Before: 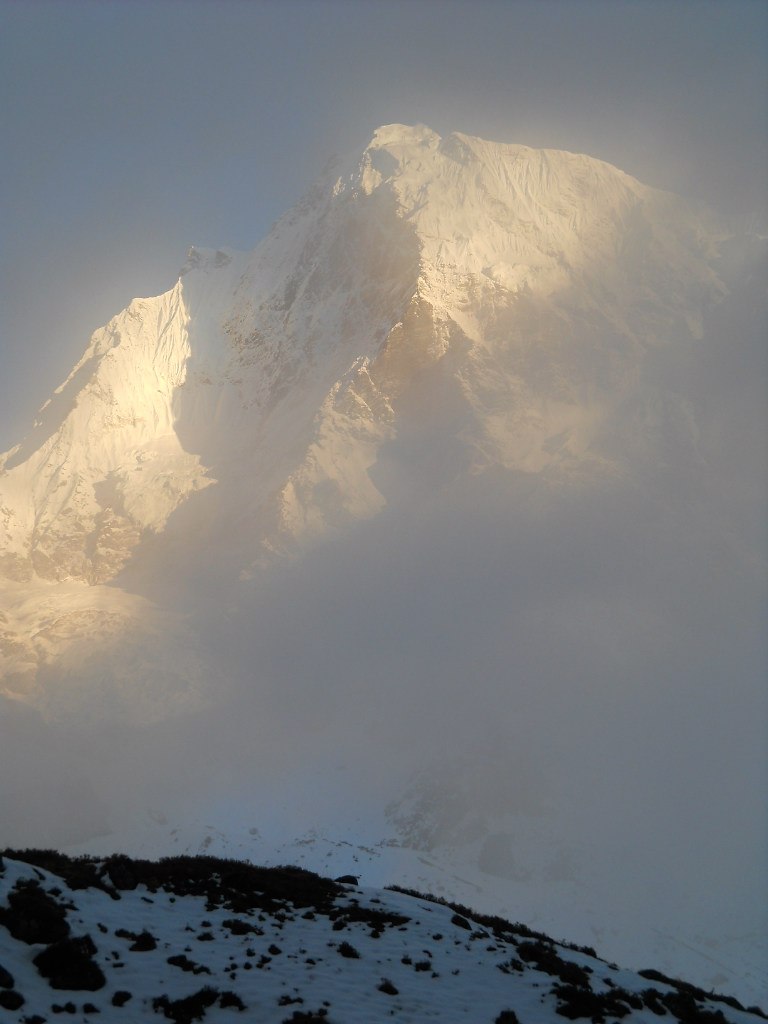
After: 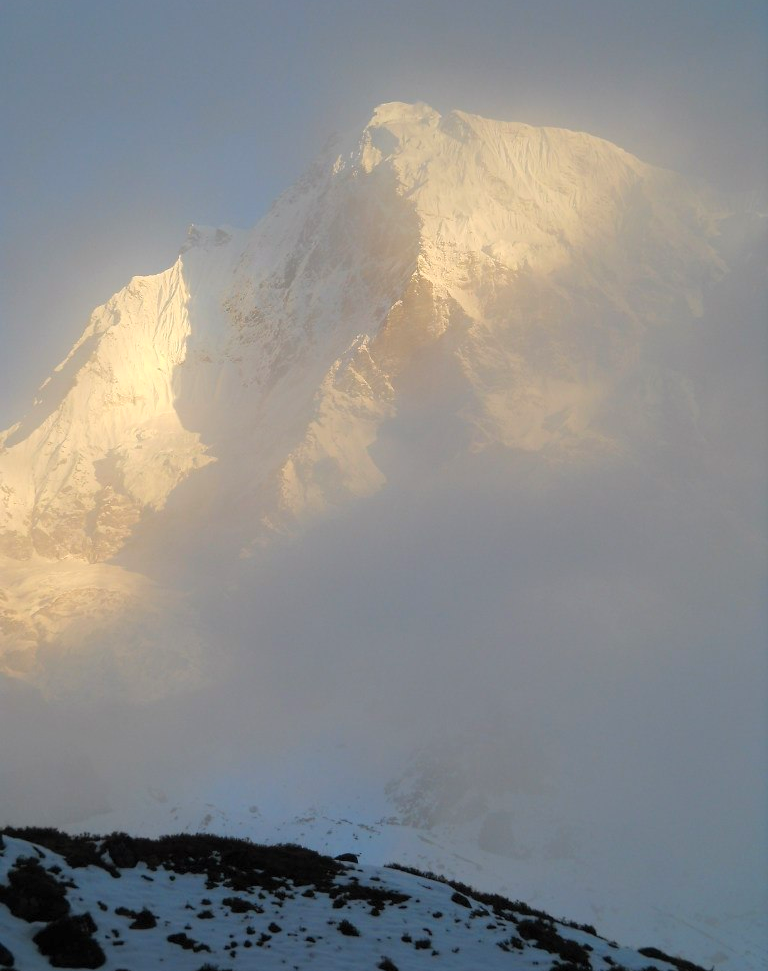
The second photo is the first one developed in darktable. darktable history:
crop and rotate: top 2.167%, bottom 3.008%
contrast brightness saturation: brightness 0.086, saturation 0.192
